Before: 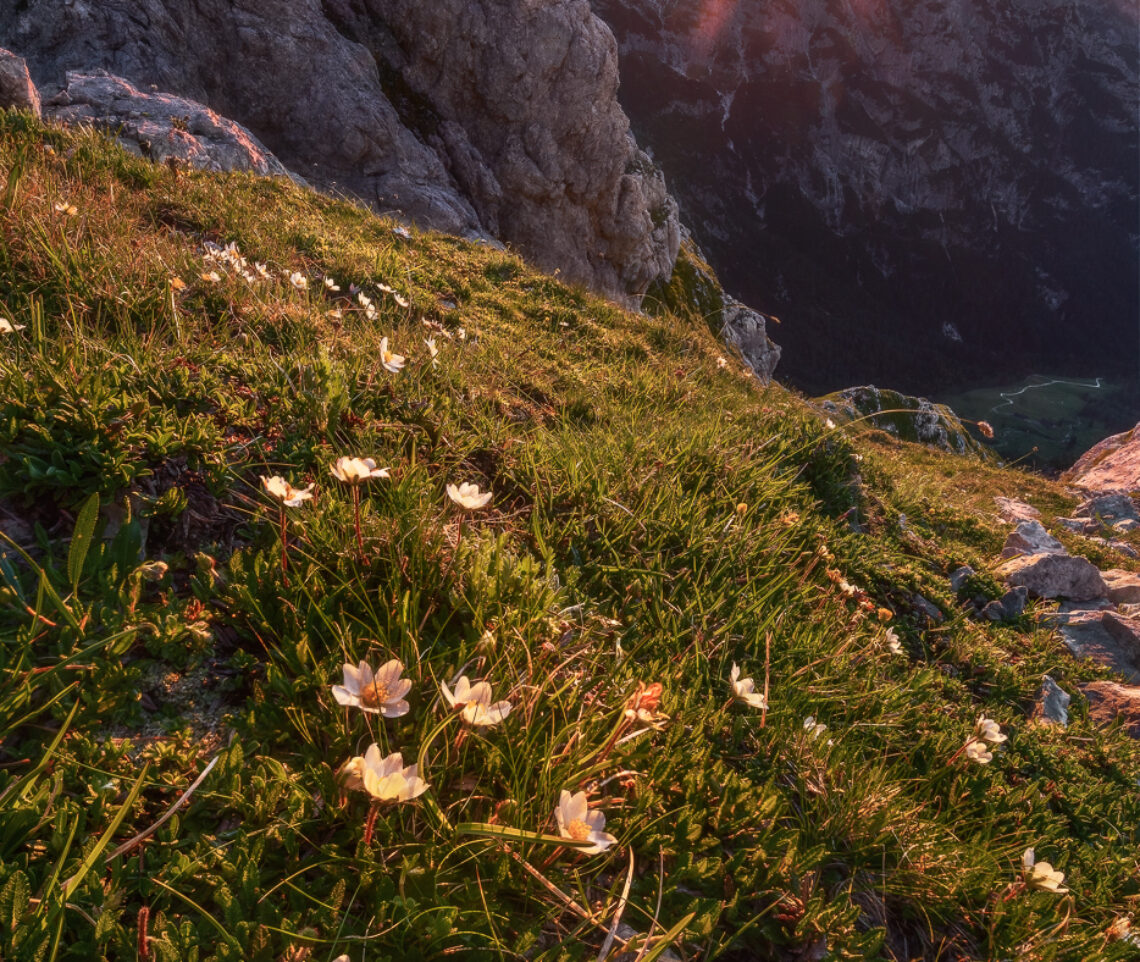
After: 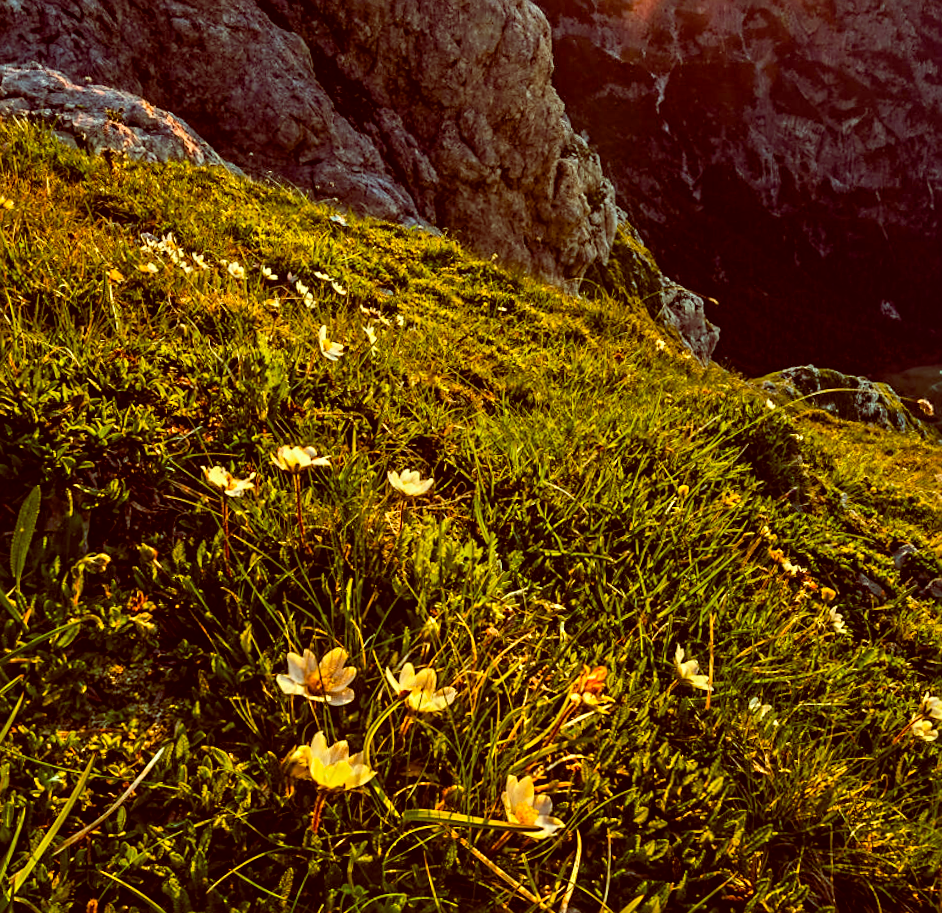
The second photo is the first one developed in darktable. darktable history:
color balance: lift [1, 1.015, 0.987, 0.985], gamma [1, 0.959, 1.042, 0.958], gain [0.927, 0.938, 1.072, 0.928], contrast 1.5%
color correction: highlights a* 0.816, highlights b* 2.78, saturation 1.1
crop and rotate: angle 1°, left 4.281%, top 0.642%, right 11.383%, bottom 2.486%
contrast equalizer: y [[0.5, 0.5, 0.501, 0.63, 0.504, 0.5], [0.5 ×6], [0.5 ×6], [0 ×6], [0 ×6]]
color balance rgb: perceptual saturation grading › global saturation 25%, global vibrance 20%
tone curve: curves: ch0 [(0, 0) (0.004, 0.001) (0.133, 0.112) (0.325, 0.362) (0.832, 0.893) (1, 1)], color space Lab, linked channels, preserve colors none
sharpen: on, module defaults
